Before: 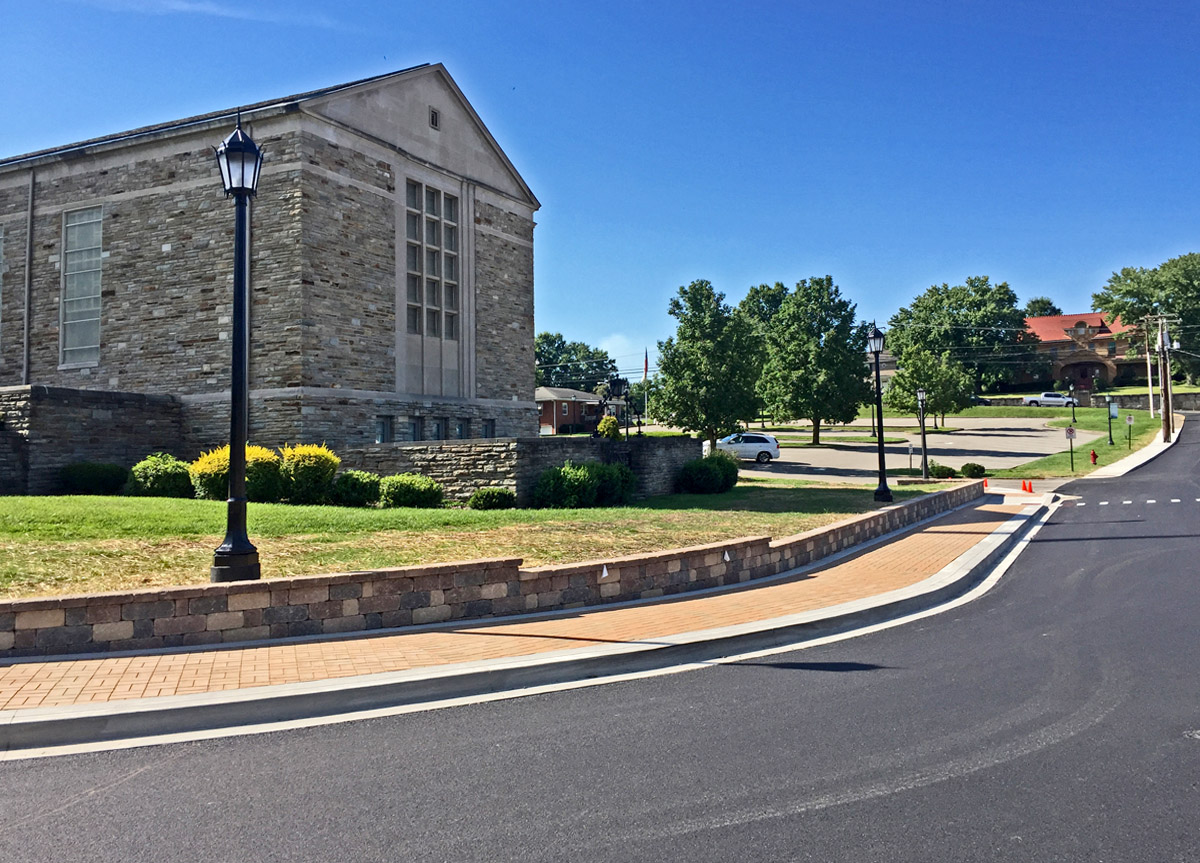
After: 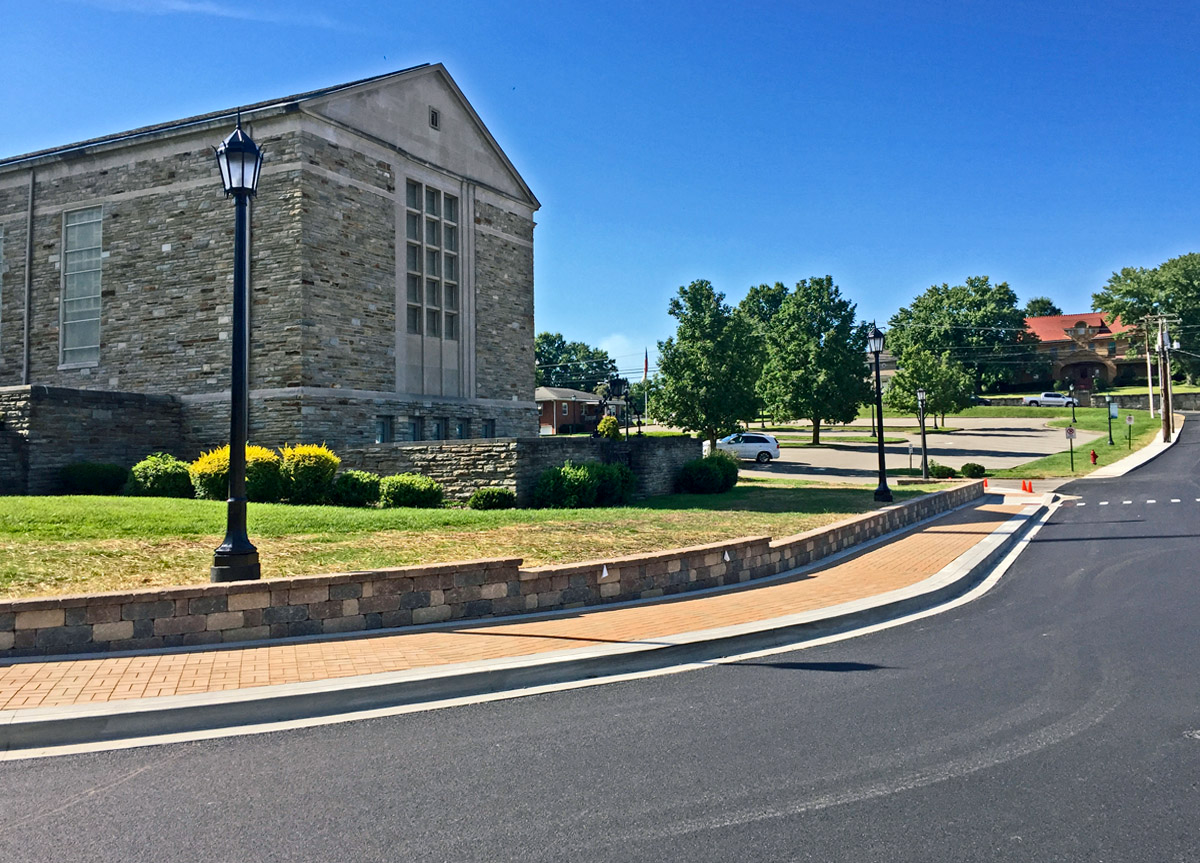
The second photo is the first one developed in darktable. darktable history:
color balance rgb: shadows lift › luminance -7.923%, shadows lift › chroma 2.347%, shadows lift › hue 165.36°, perceptual saturation grading › global saturation 0.464%, global vibrance 20%
